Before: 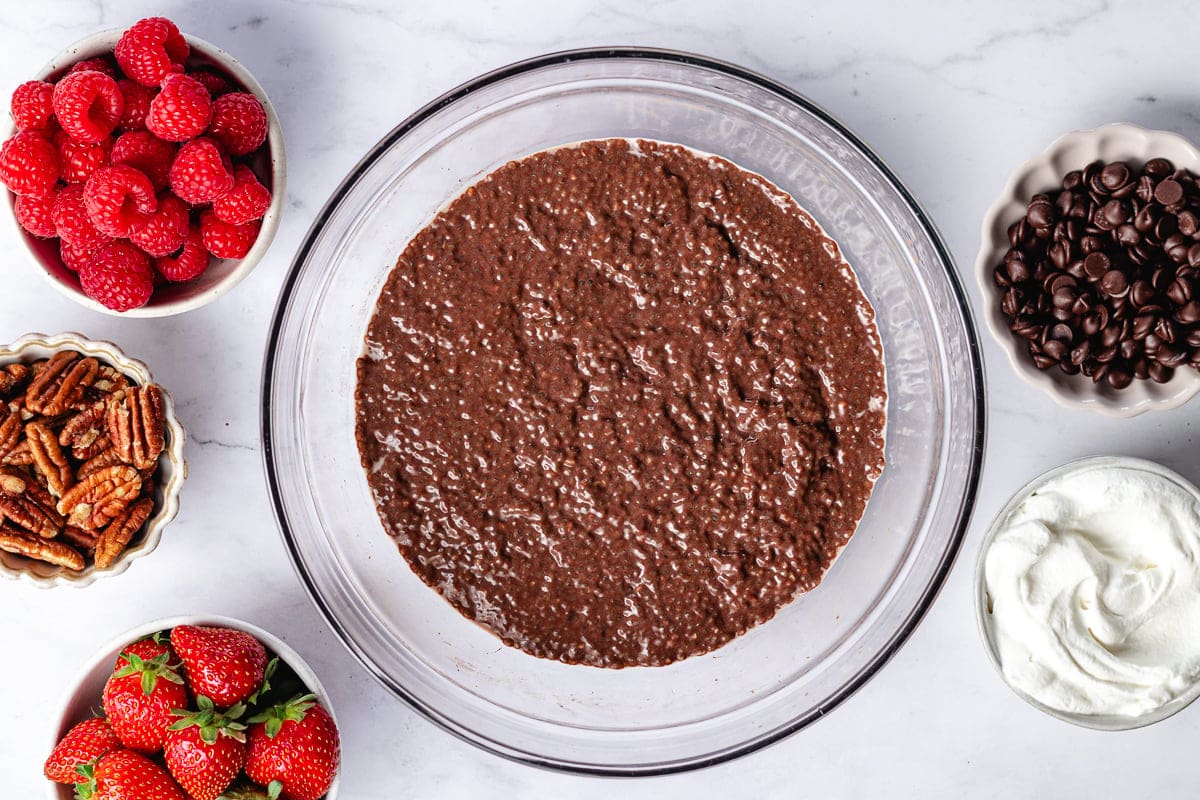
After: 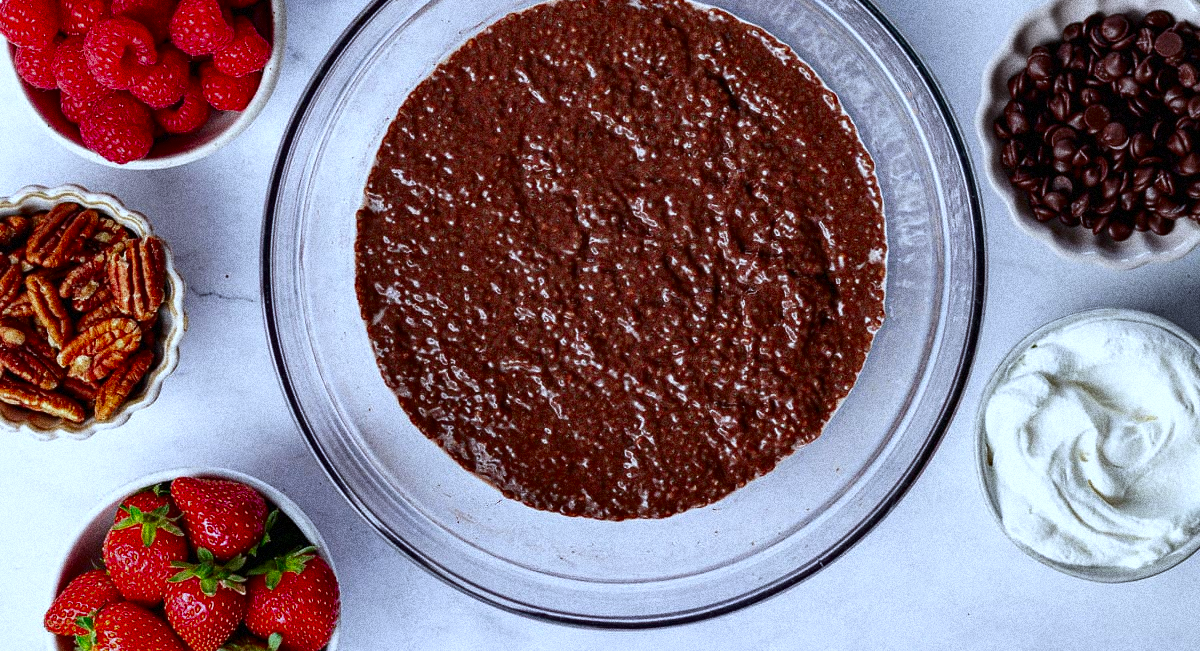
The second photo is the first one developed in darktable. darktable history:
white balance: red 0.924, blue 1.095
grain: coarseness 14.49 ISO, strength 48.04%, mid-tones bias 35%
crop and rotate: top 18.507%
contrast brightness saturation: brightness -0.25, saturation 0.2
